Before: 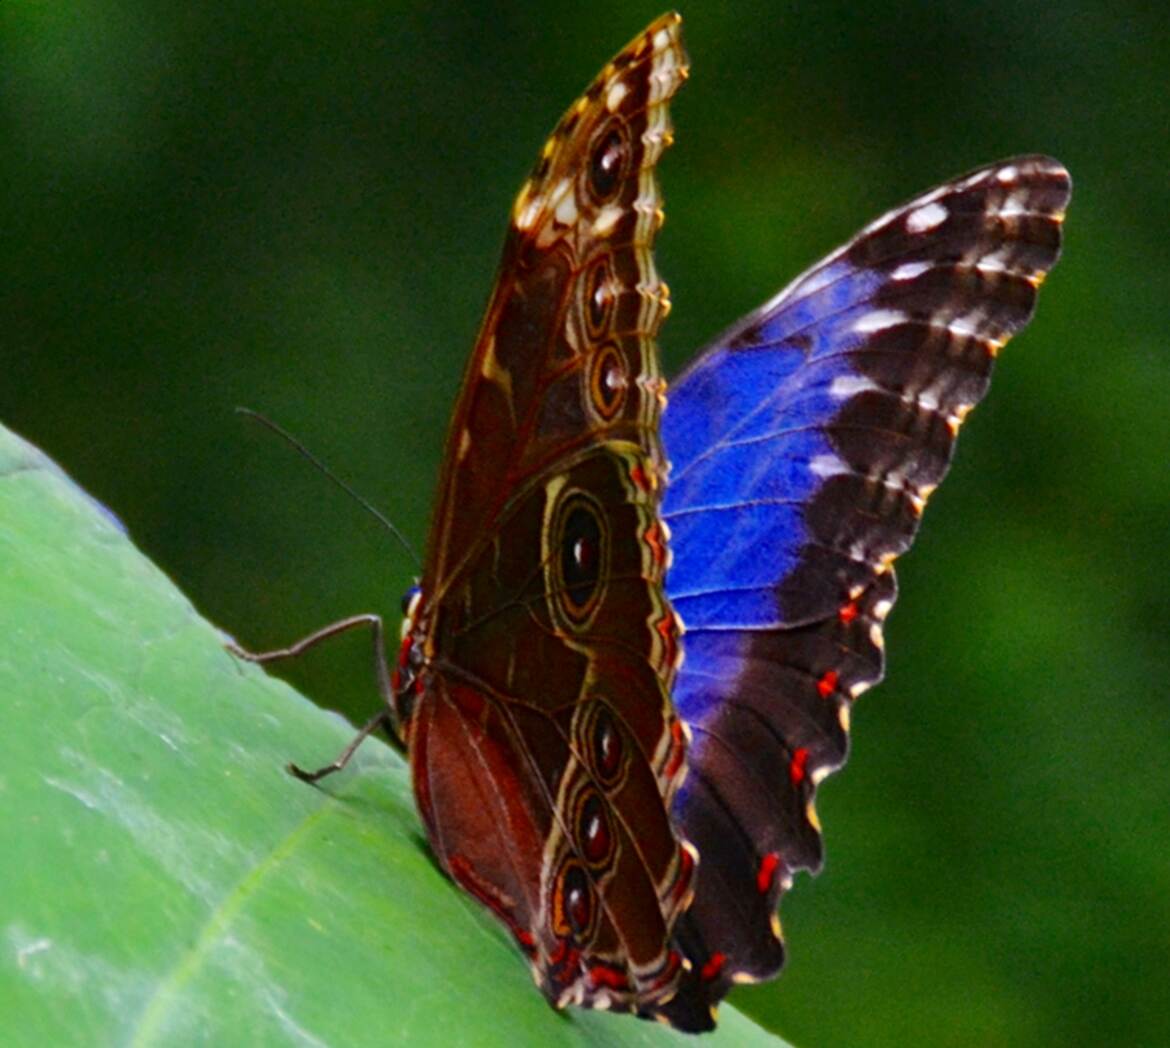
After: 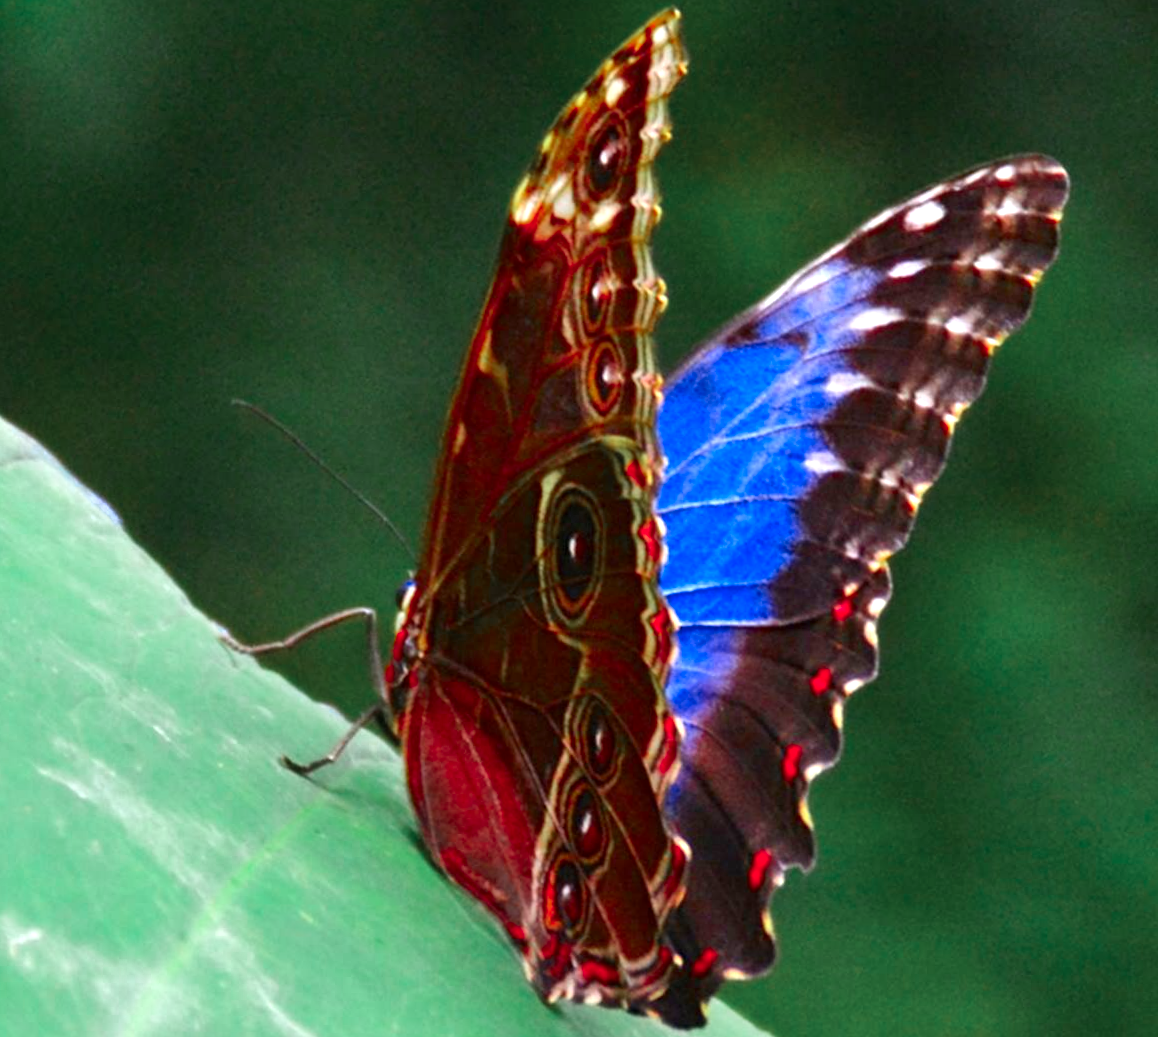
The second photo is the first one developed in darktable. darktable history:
color zones: curves: ch0 [(0, 0.466) (0.128, 0.466) (0.25, 0.5) (0.375, 0.456) (0.5, 0.5) (0.625, 0.5) (0.737, 0.652) (0.875, 0.5)]; ch1 [(0, 0.603) (0.125, 0.618) (0.261, 0.348) (0.372, 0.353) (0.497, 0.363) (0.611, 0.45) (0.731, 0.427) (0.875, 0.518) (0.998, 0.652)]; ch2 [(0, 0.559) (0.125, 0.451) (0.253, 0.564) (0.37, 0.578) (0.5, 0.466) (0.625, 0.471) (0.731, 0.471) (0.88, 0.485)]
exposure: black level correction 0, exposure 0.7 EV, compensate highlight preservation false
crop and rotate: angle -0.5°
